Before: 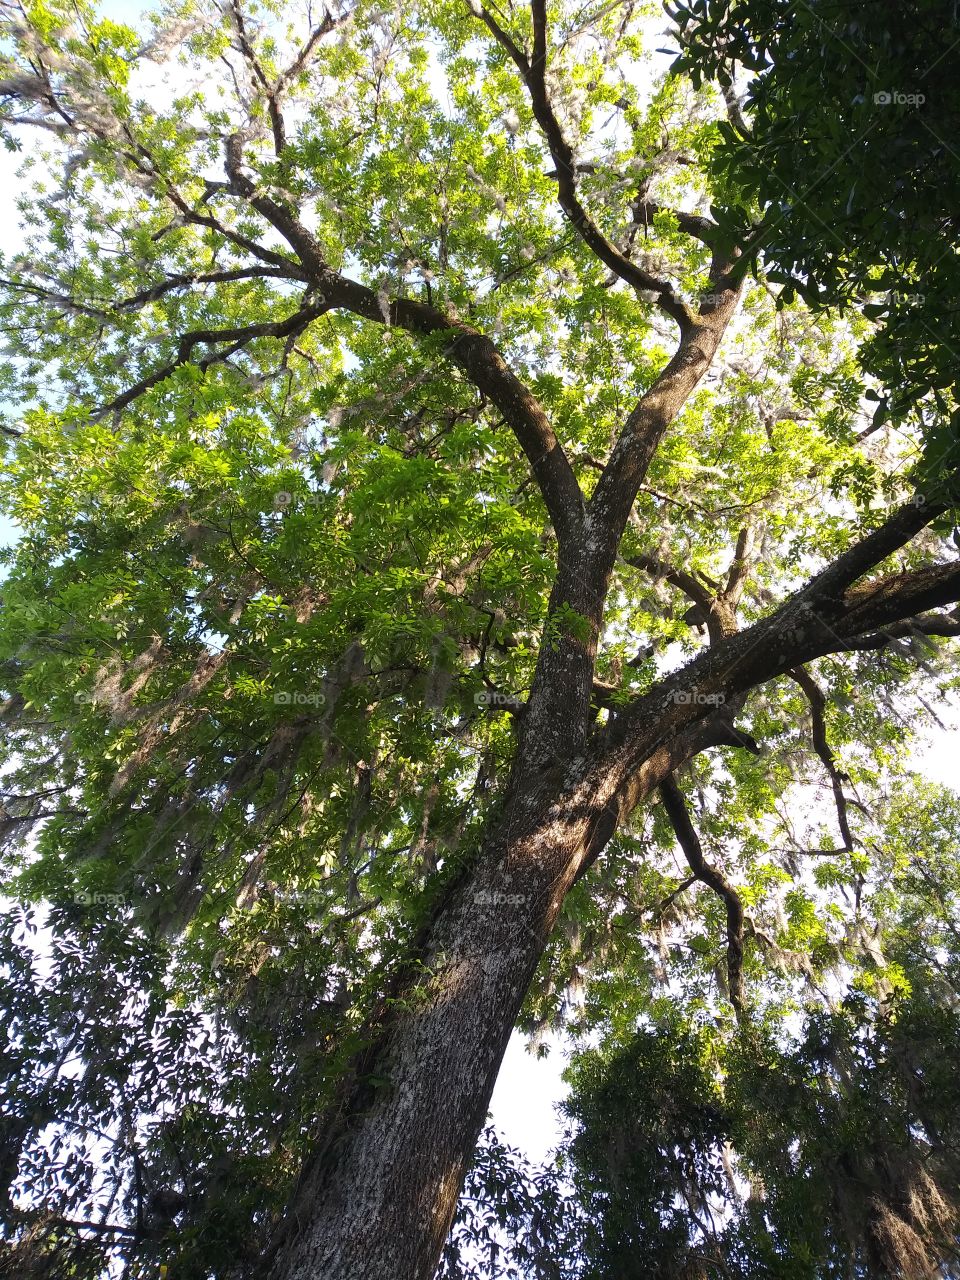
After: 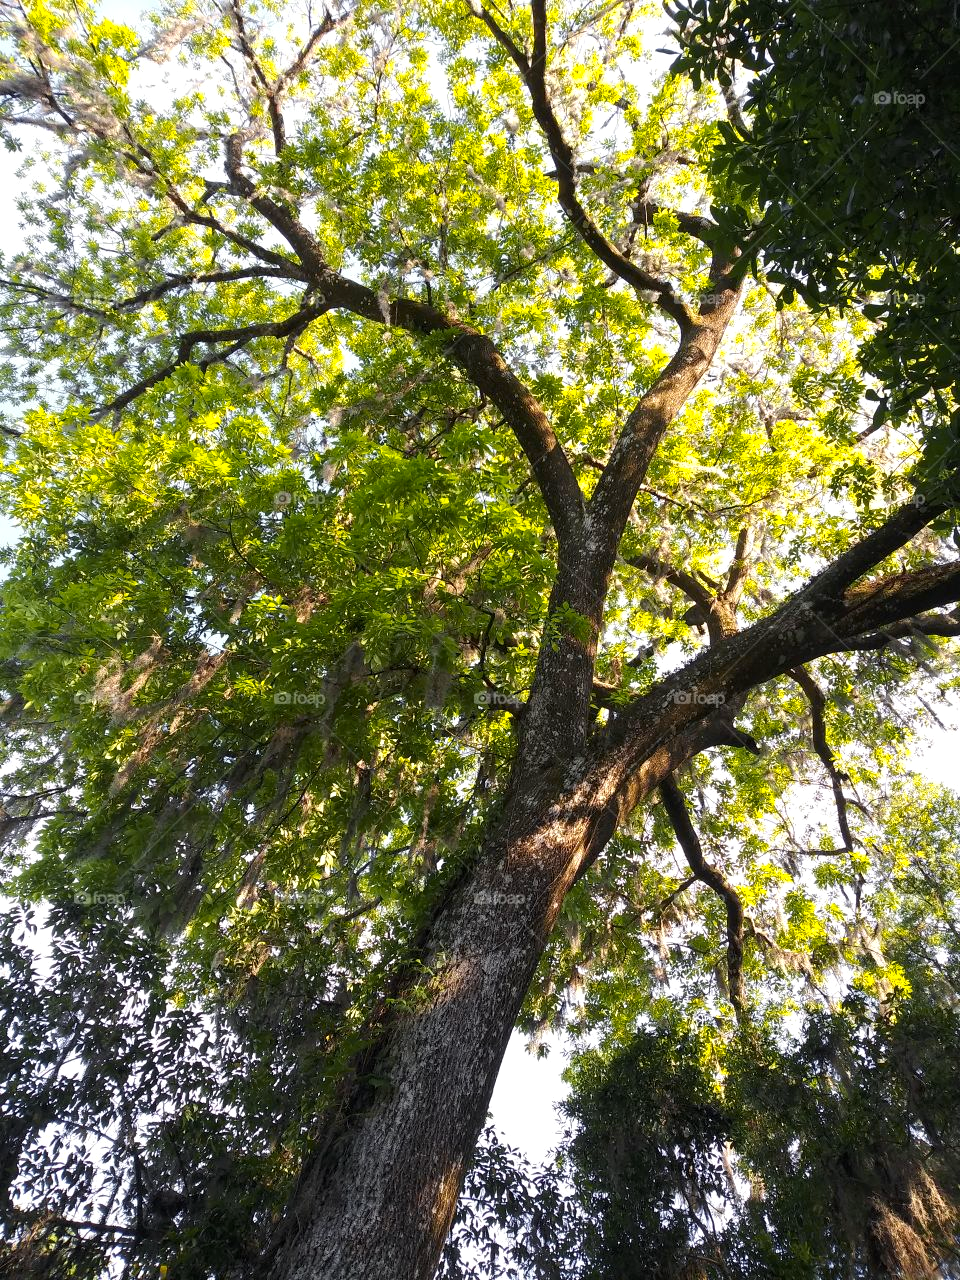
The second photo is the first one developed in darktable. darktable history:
local contrast: highlights 107%, shadows 99%, detail 119%, midtone range 0.2
color zones: curves: ch0 [(0, 0.511) (0.143, 0.531) (0.286, 0.56) (0.429, 0.5) (0.571, 0.5) (0.714, 0.5) (0.857, 0.5) (1, 0.5)]; ch1 [(0, 0.525) (0.143, 0.705) (0.286, 0.715) (0.429, 0.35) (0.571, 0.35) (0.714, 0.35) (0.857, 0.4) (1, 0.4)]; ch2 [(0, 0.572) (0.143, 0.512) (0.286, 0.473) (0.429, 0.45) (0.571, 0.5) (0.714, 0.5) (0.857, 0.518) (1, 0.518)]
